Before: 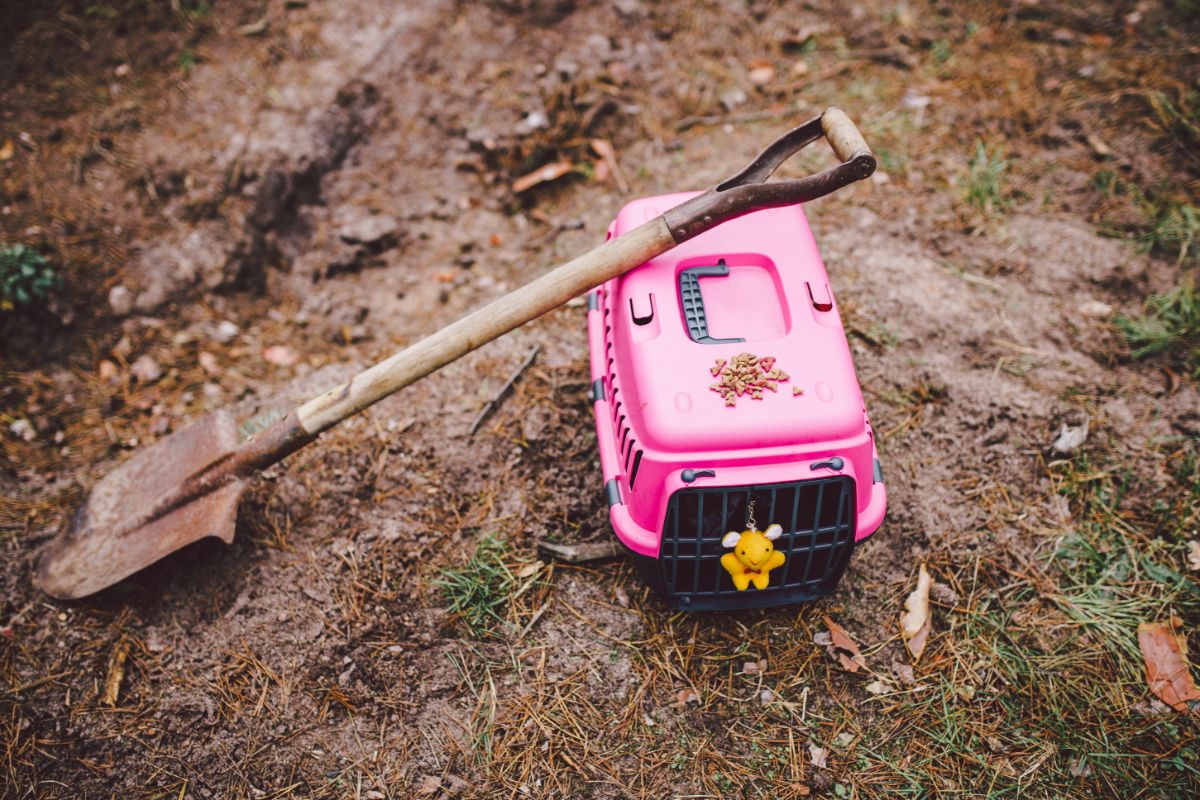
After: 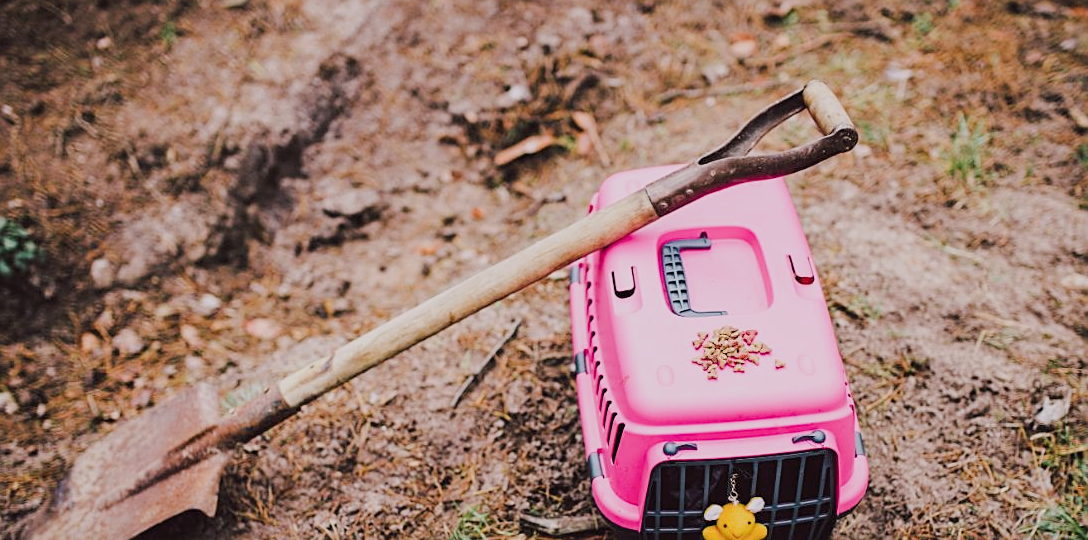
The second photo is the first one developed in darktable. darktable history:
sharpen: on, module defaults
exposure: black level correction 0.001, exposure 0.499 EV, compensate highlight preservation false
filmic rgb: black relative exposure -7.13 EV, white relative exposure 5.36 EV, hardness 3.02
crop: left 1.567%, top 3.377%, right 7.705%, bottom 28.501%
